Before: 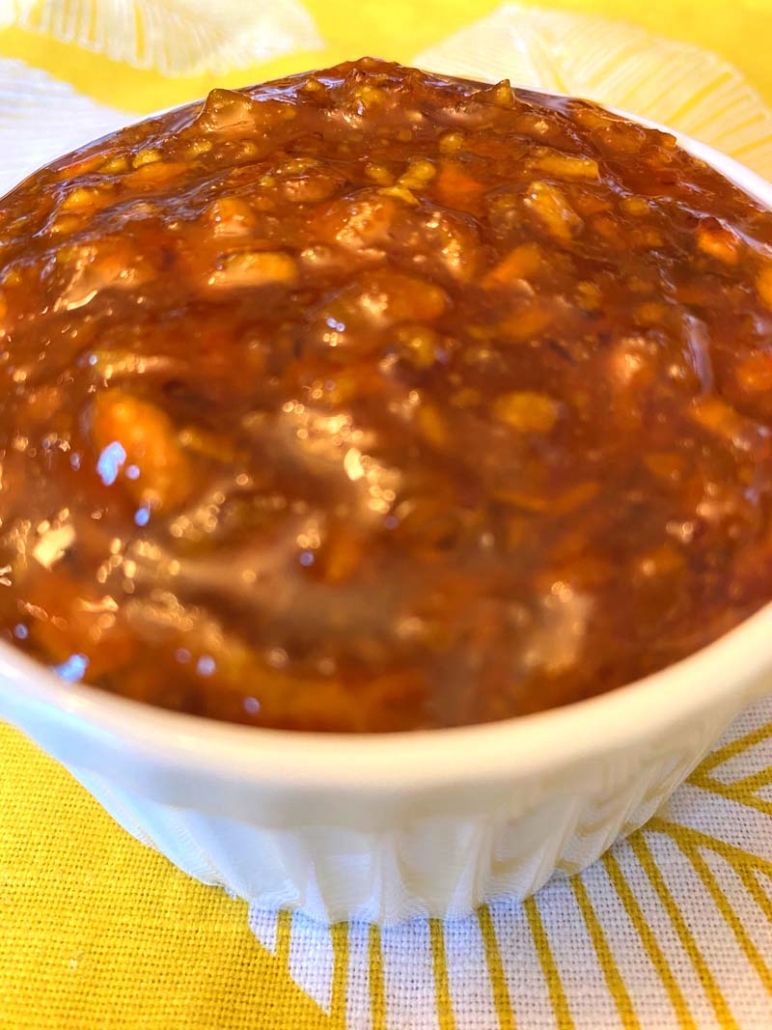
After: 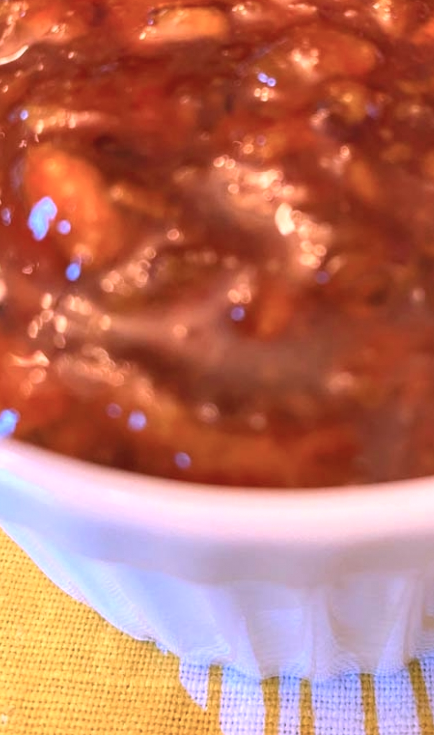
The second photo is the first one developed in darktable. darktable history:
color correction: highlights a* 15.03, highlights b* -25.07
crop: left 8.966%, top 23.852%, right 34.699%, bottom 4.703%
